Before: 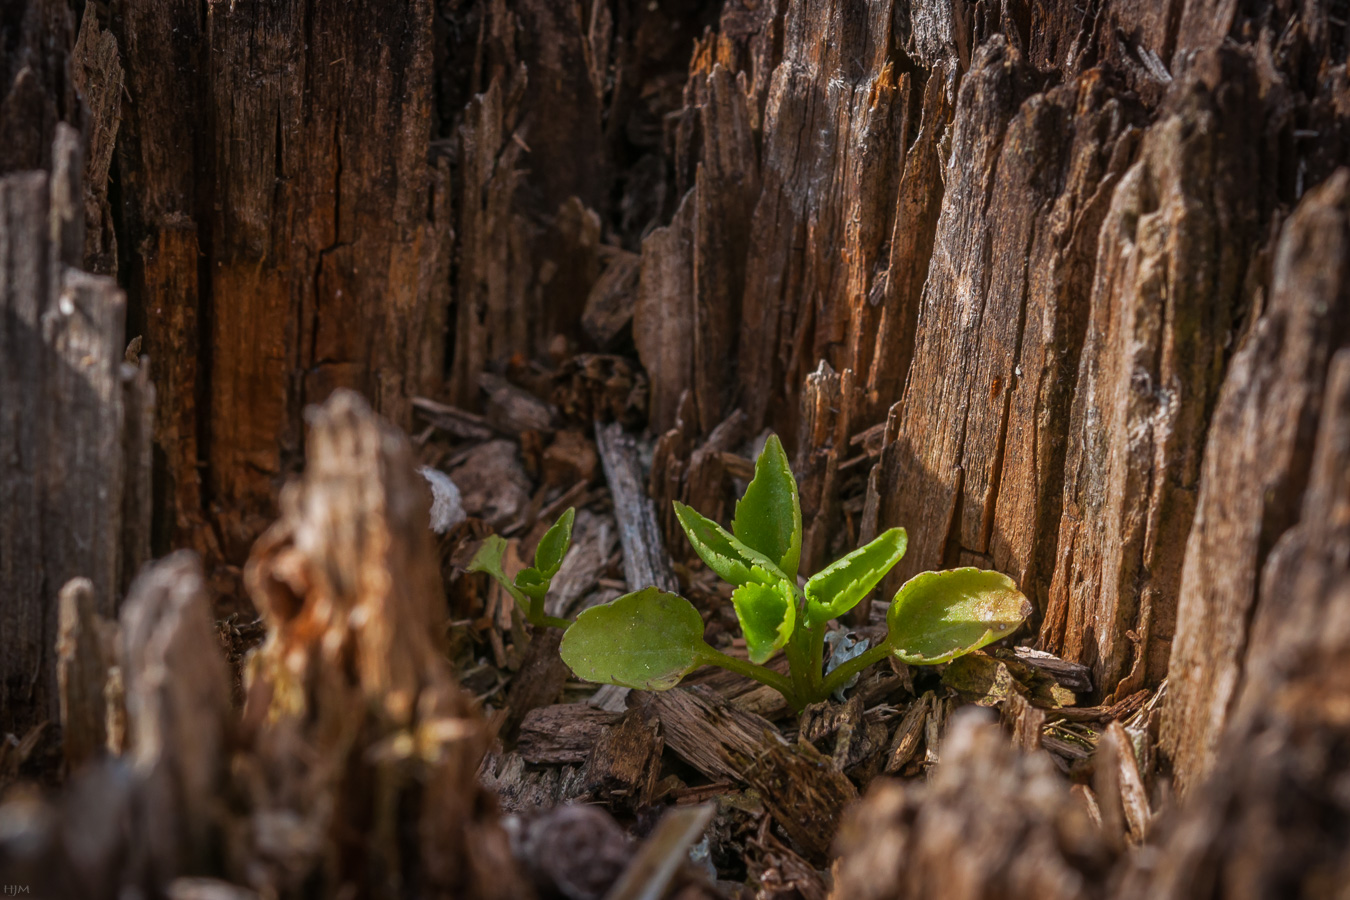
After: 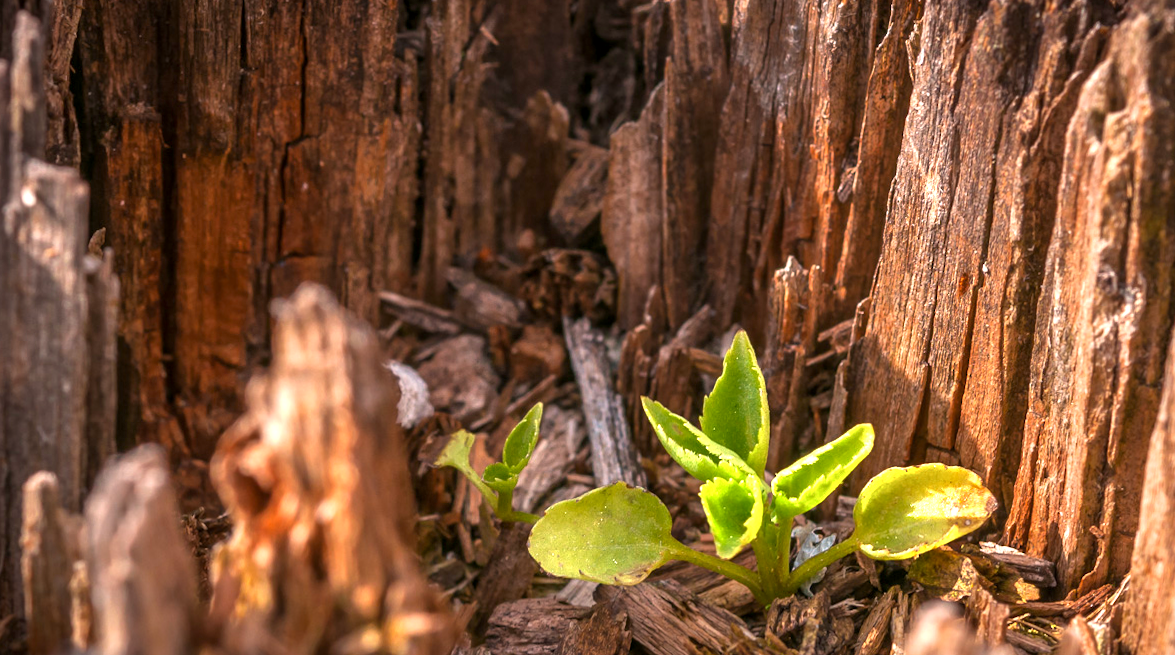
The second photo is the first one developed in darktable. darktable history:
crop and rotate: left 2.425%, top 11.305%, right 9.6%, bottom 15.08%
exposure: black level correction 0.001, exposure 1.116 EV, compensate highlight preservation false
white balance: red 1.127, blue 0.943
color zones: curves: ch0 [(0, 0.485) (0.178, 0.476) (0.261, 0.623) (0.411, 0.403) (0.708, 0.603) (0.934, 0.412)]; ch1 [(0.003, 0.485) (0.149, 0.496) (0.229, 0.584) (0.326, 0.551) (0.484, 0.262) (0.757, 0.643)]
rotate and perspective: rotation 0.174°, lens shift (vertical) 0.013, lens shift (horizontal) 0.019, shear 0.001, automatic cropping original format, crop left 0.007, crop right 0.991, crop top 0.016, crop bottom 0.997
